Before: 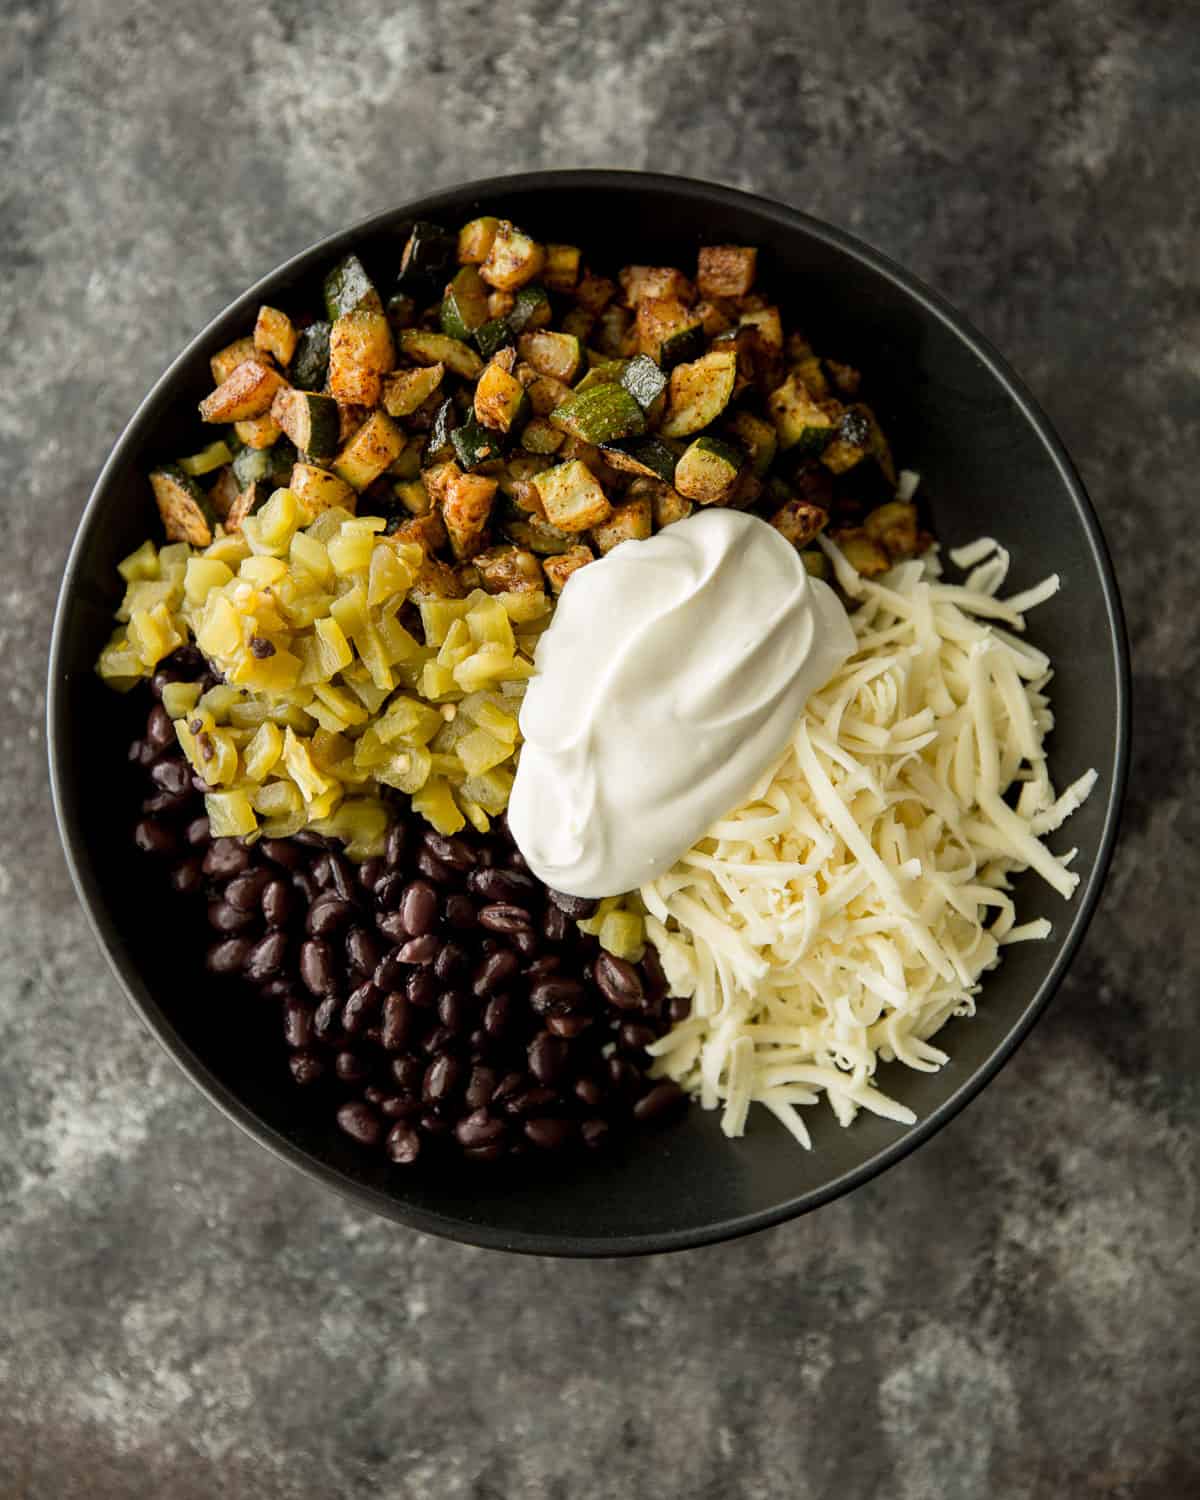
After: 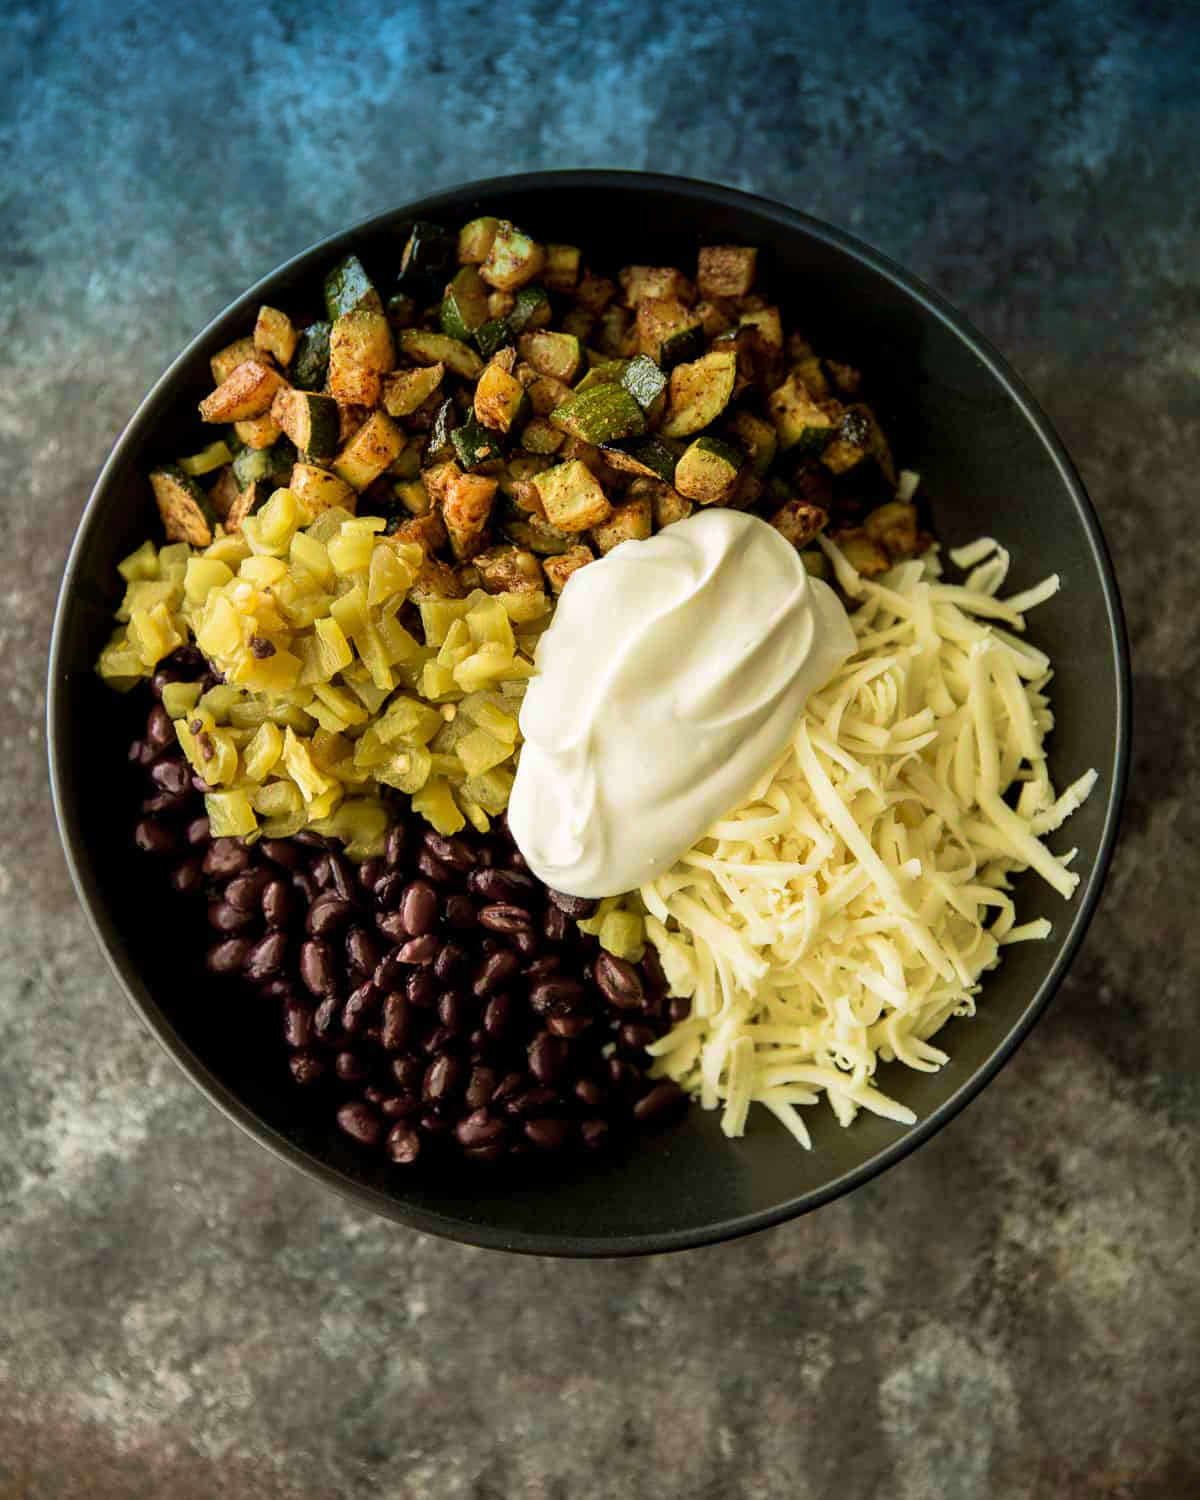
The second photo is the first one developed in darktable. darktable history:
velvia: strength 67.07%, mid-tones bias 0.972
graduated density: density 2.02 EV, hardness 44%, rotation 0.374°, offset 8.21, hue 208.8°, saturation 97%
